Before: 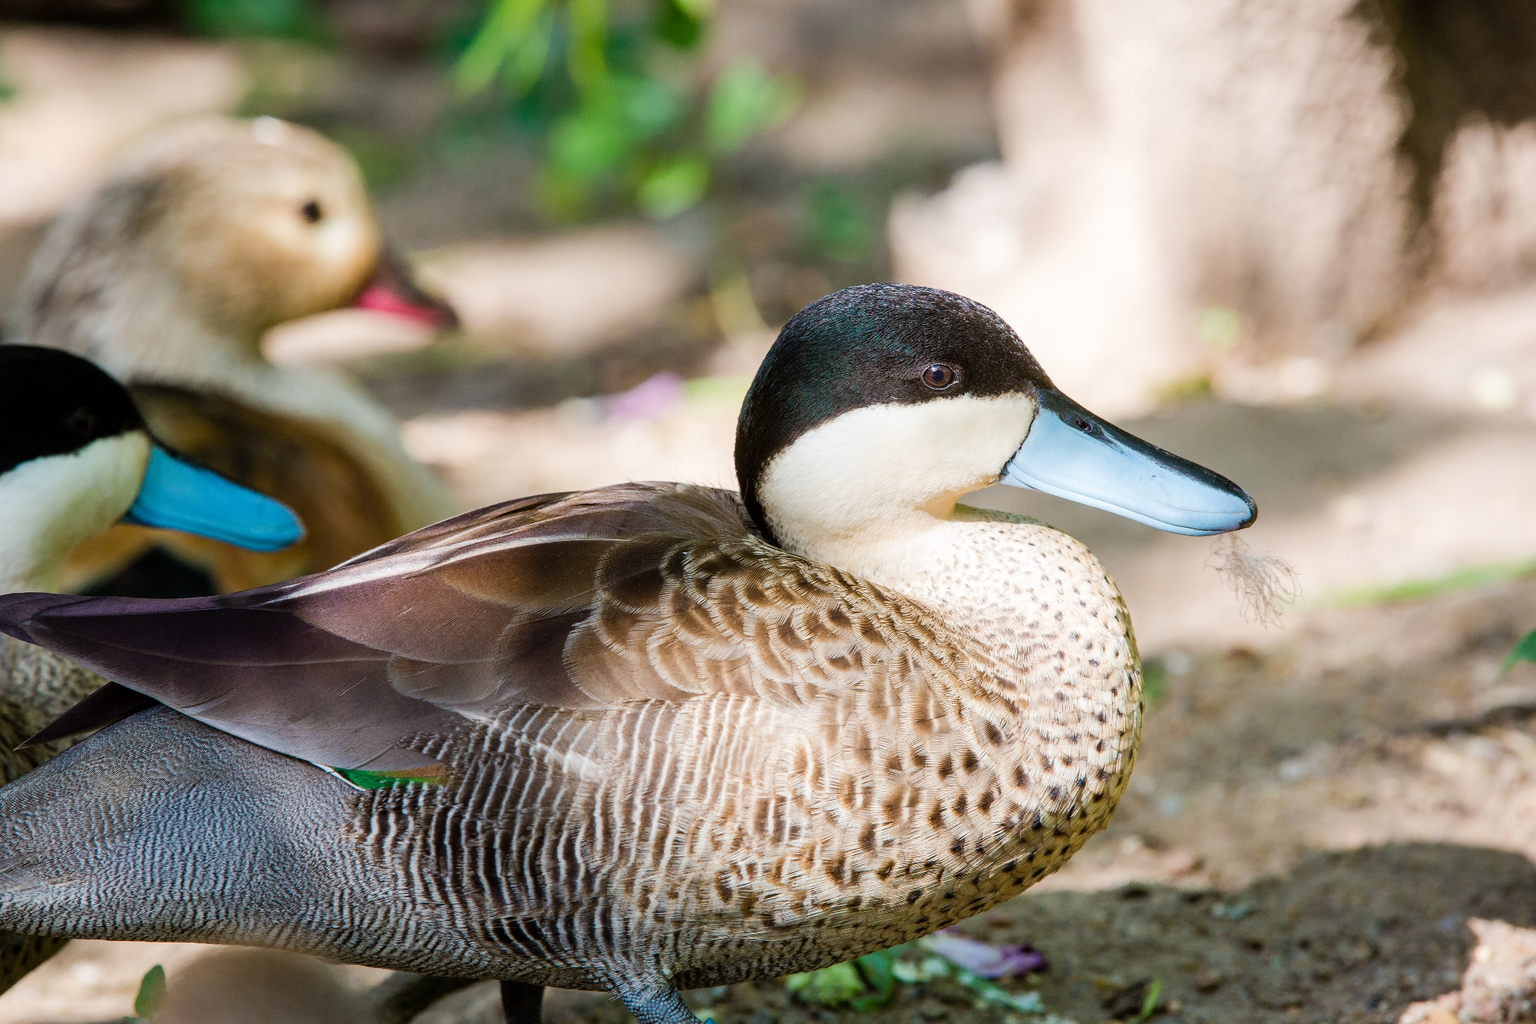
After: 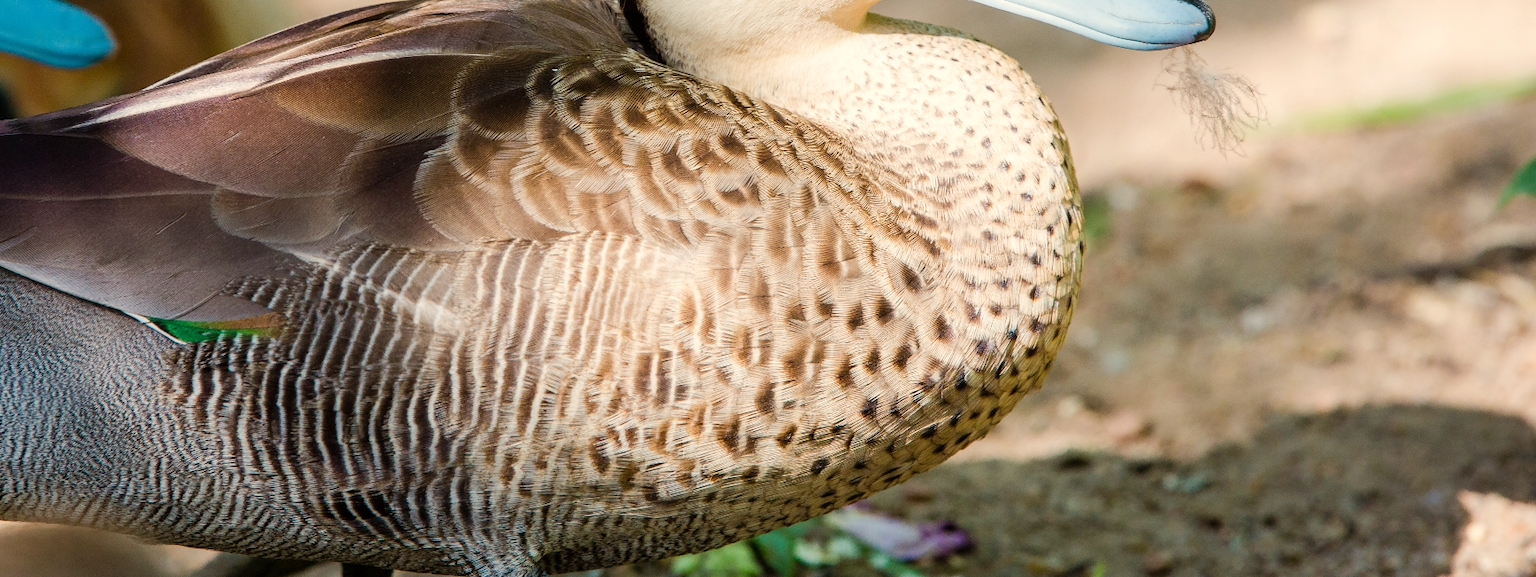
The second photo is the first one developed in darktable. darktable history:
crop and rotate: left 13.306%, top 48.129%, bottom 2.928%
white balance: red 1.045, blue 0.932
